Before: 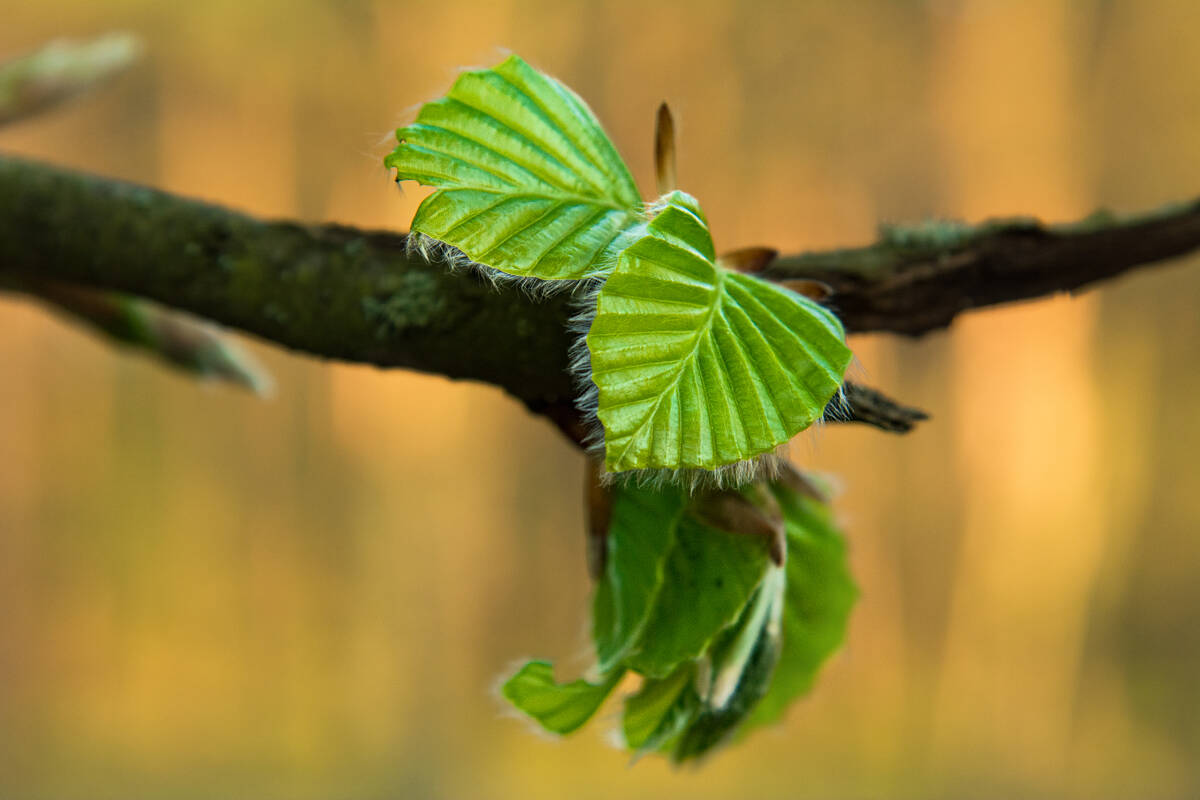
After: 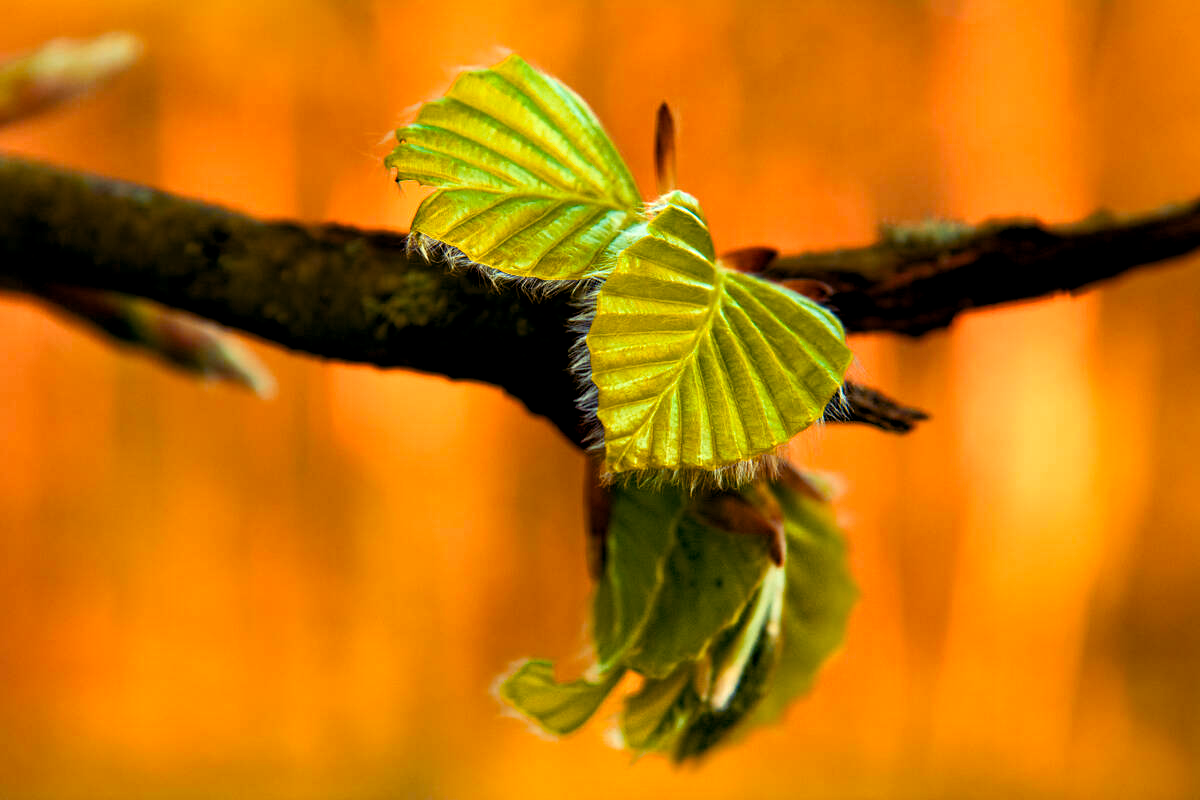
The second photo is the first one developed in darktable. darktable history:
color zones: curves: ch1 [(0.235, 0.558) (0.75, 0.5)]; ch2 [(0.25, 0.462) (0.749, 0.457)], mix 25.94%
color balance rgb: shadows lift › luminance -21.66%, shadows lift › chroma 8.98%, shadows lift › hue 283.37°, power › chroma 1.55%, power › hue 25.59°, highlights gain › luminance 6.08%, highlights gain › chroma 2.55%, highlights gain › hue 90°, global offset › luminance -0.87%, perceptual saturation grading › global saturation 27.49%, perceptual saturation grading › highlights -28.39%, perceptual saturation grading › mid-tones 15.22%, perceptual saturation grading › shadows 33.98%, perceptual brilliance grading › highlights 10%, perceptual brilliance grading › mid-tones 5%
